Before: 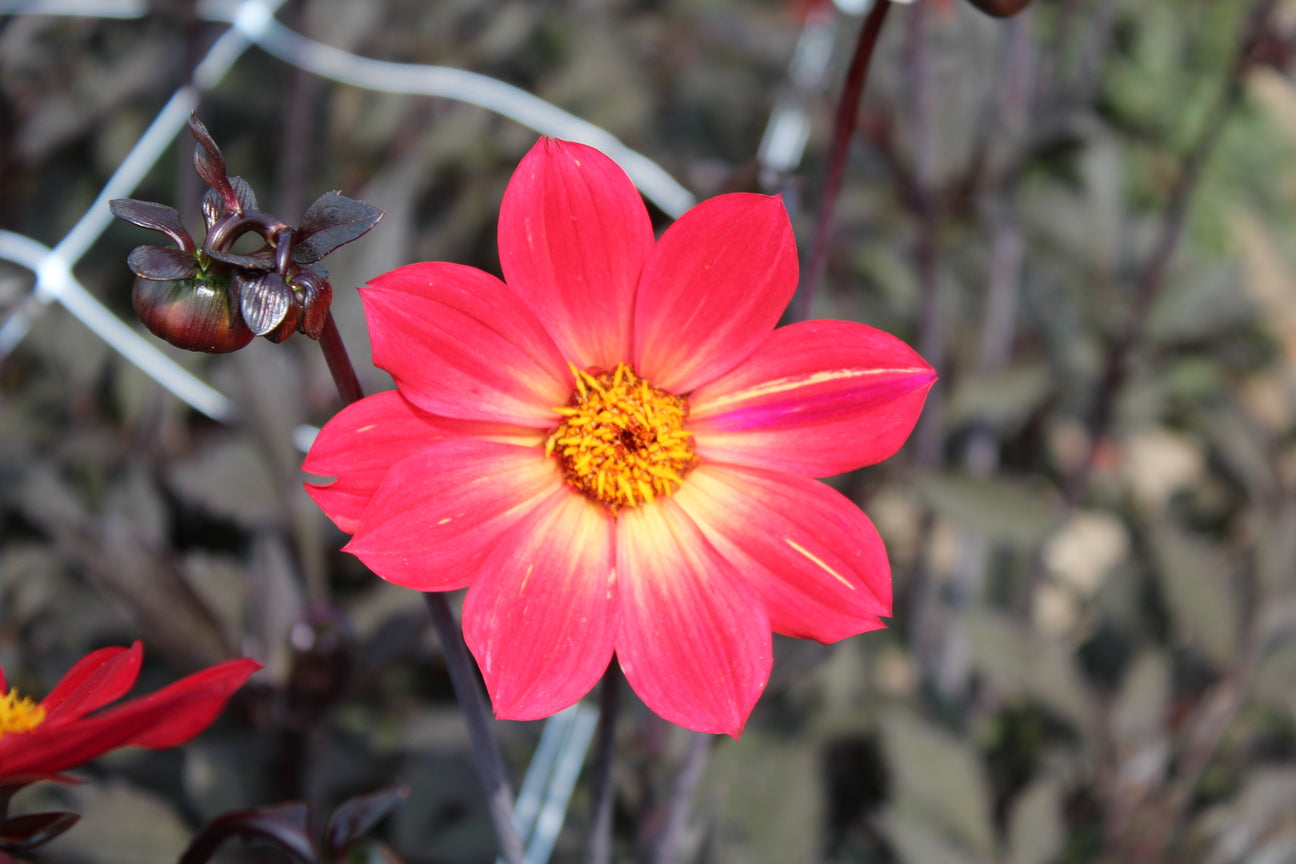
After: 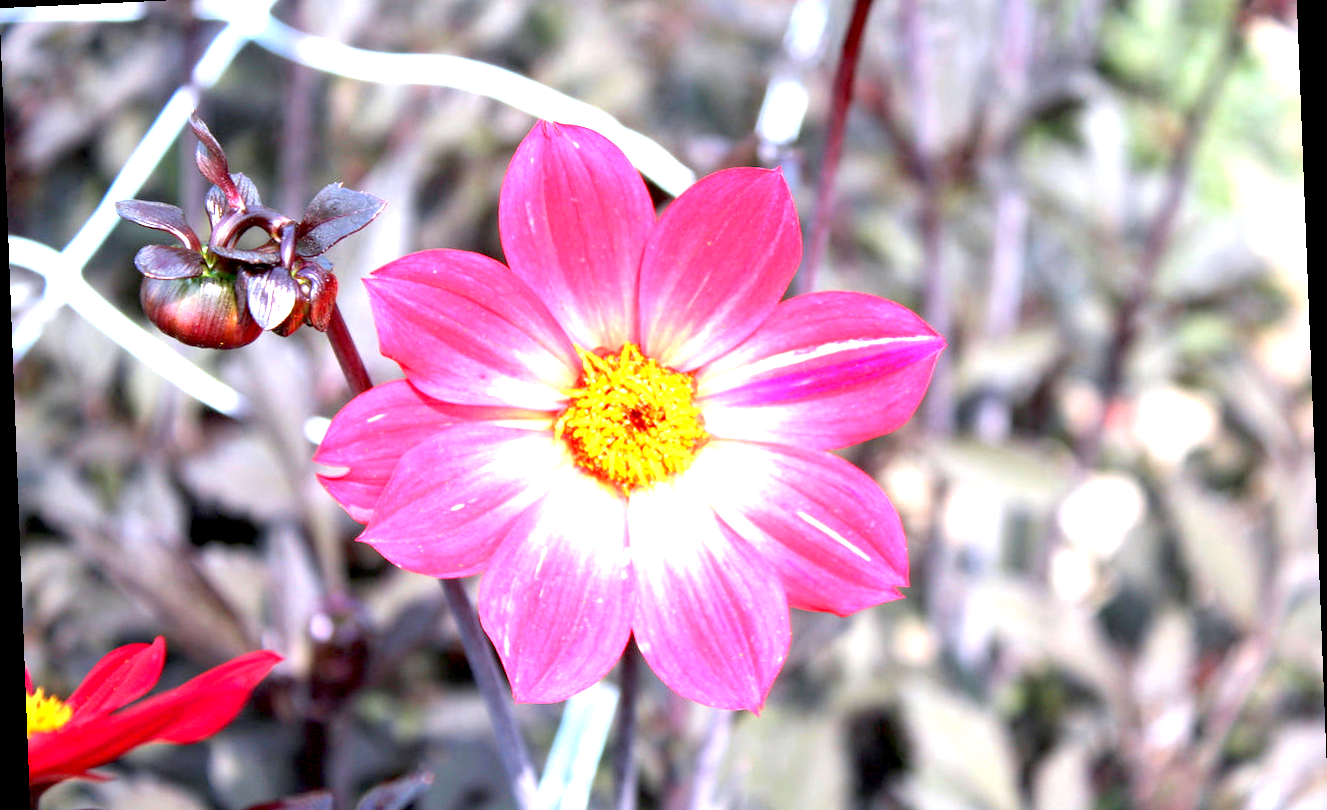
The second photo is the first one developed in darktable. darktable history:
crop and rotate: top 5.609%, bottom 5.609%
rotate and perspective: rotation -2.22°, lens shift (horizontal) -0.022, automatic cropping off
white balance: red 1.004, blue 1.096
exposure: black level correction 0.005, exposure 2.084 EV, compensate highlight preservation false
